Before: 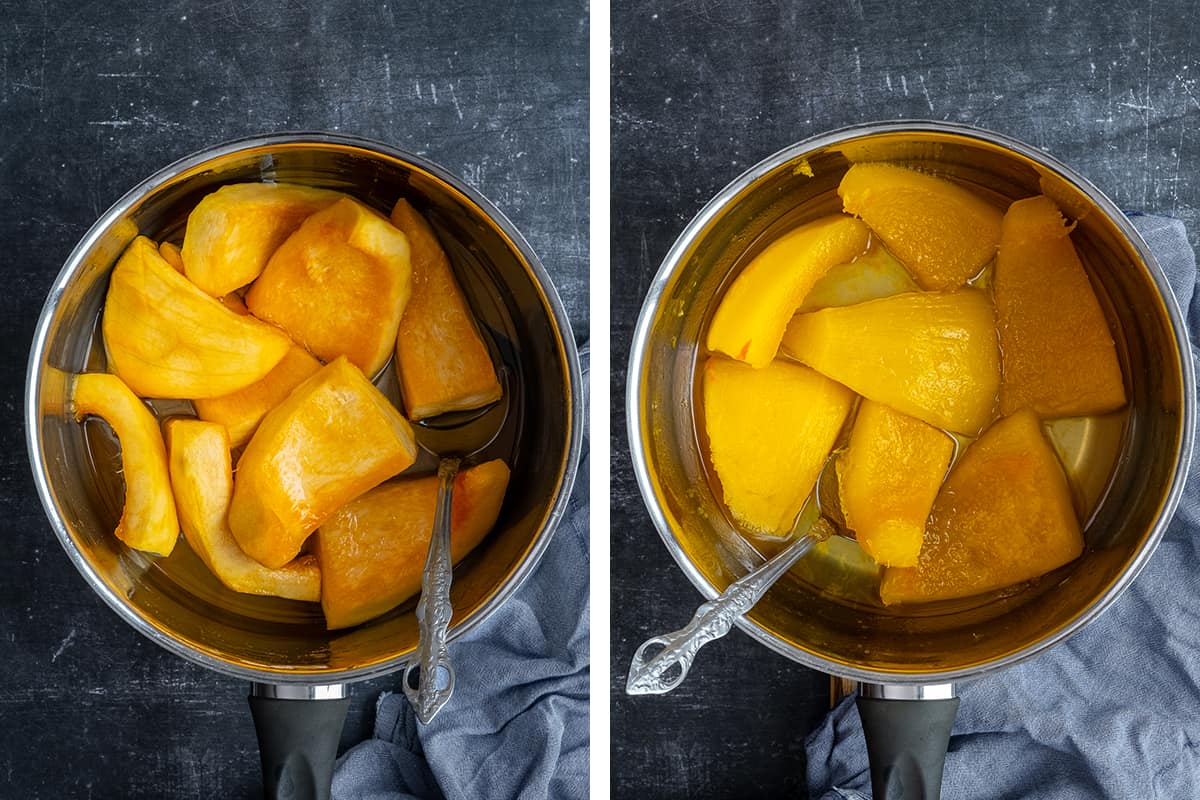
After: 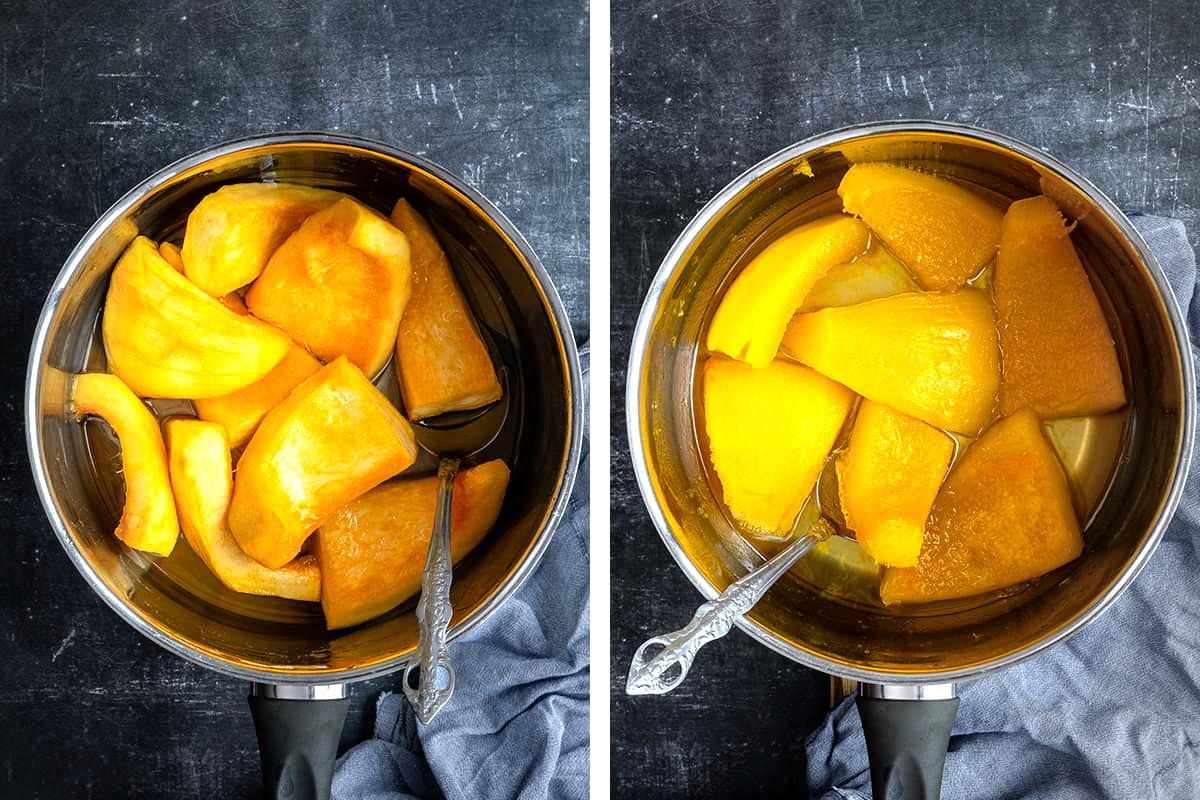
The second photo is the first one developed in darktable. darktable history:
tone equalizer: -8 EV -0.774 EV, -7 EV -0.716 EV, -6 EV -0.586 EV, -5 EV -0.414 EV, -3 EV 0.395 EV, -2 EV 0.6 EV, -1 EV 0.677 EV, +0 EV 0.751 EV
vignetting: unbound false
